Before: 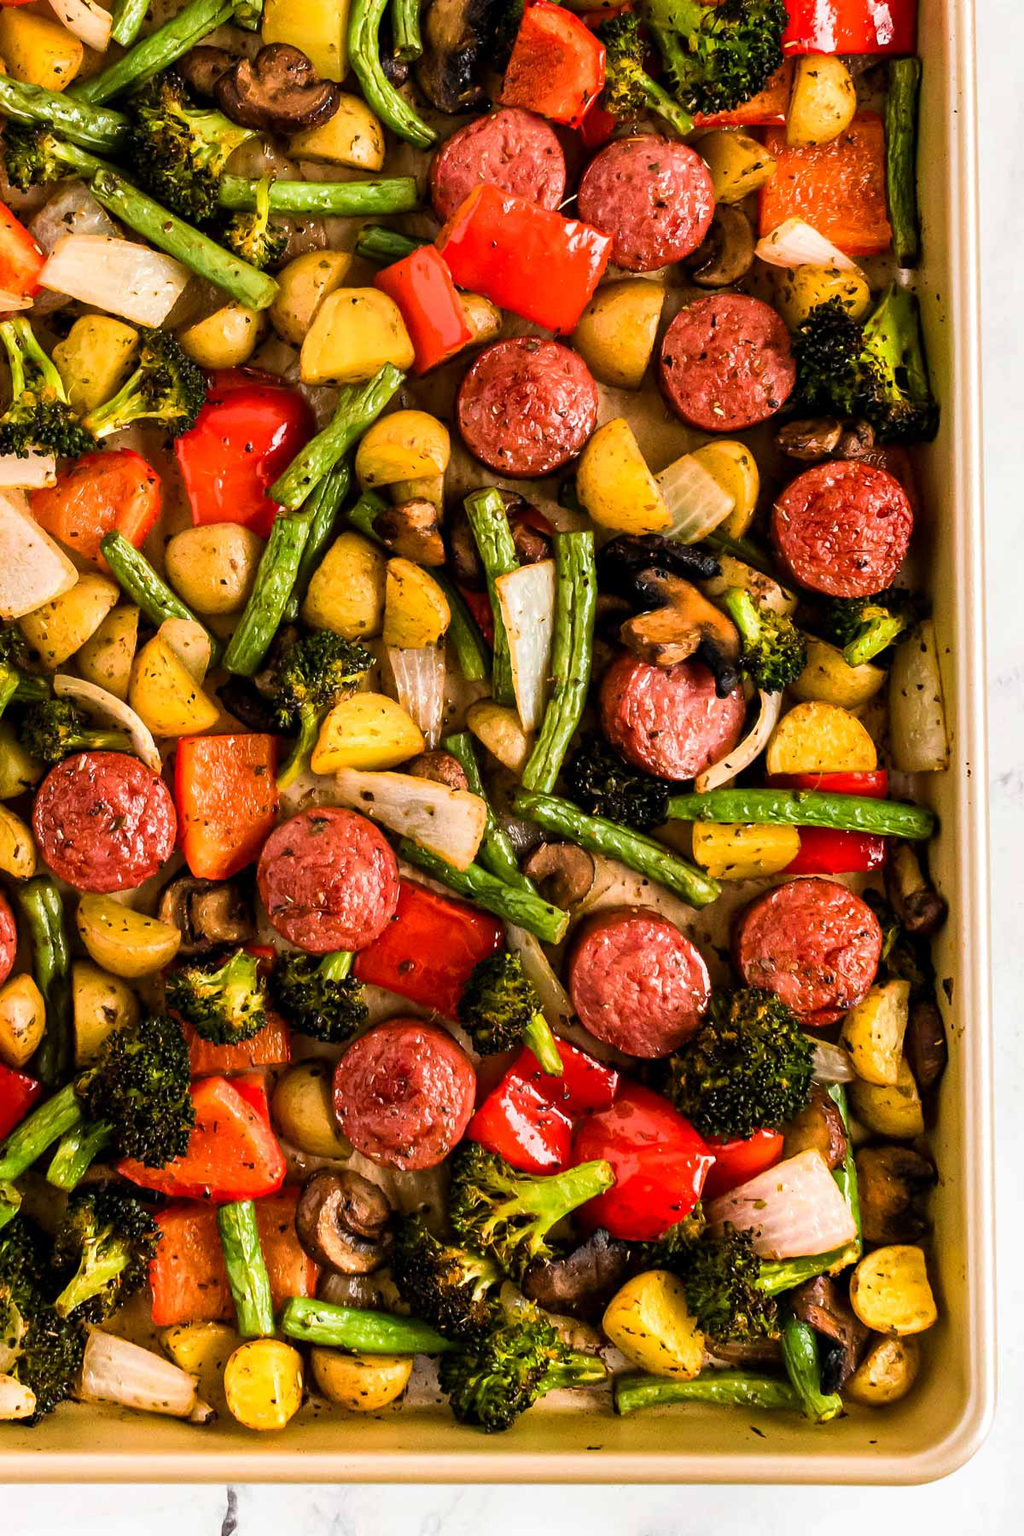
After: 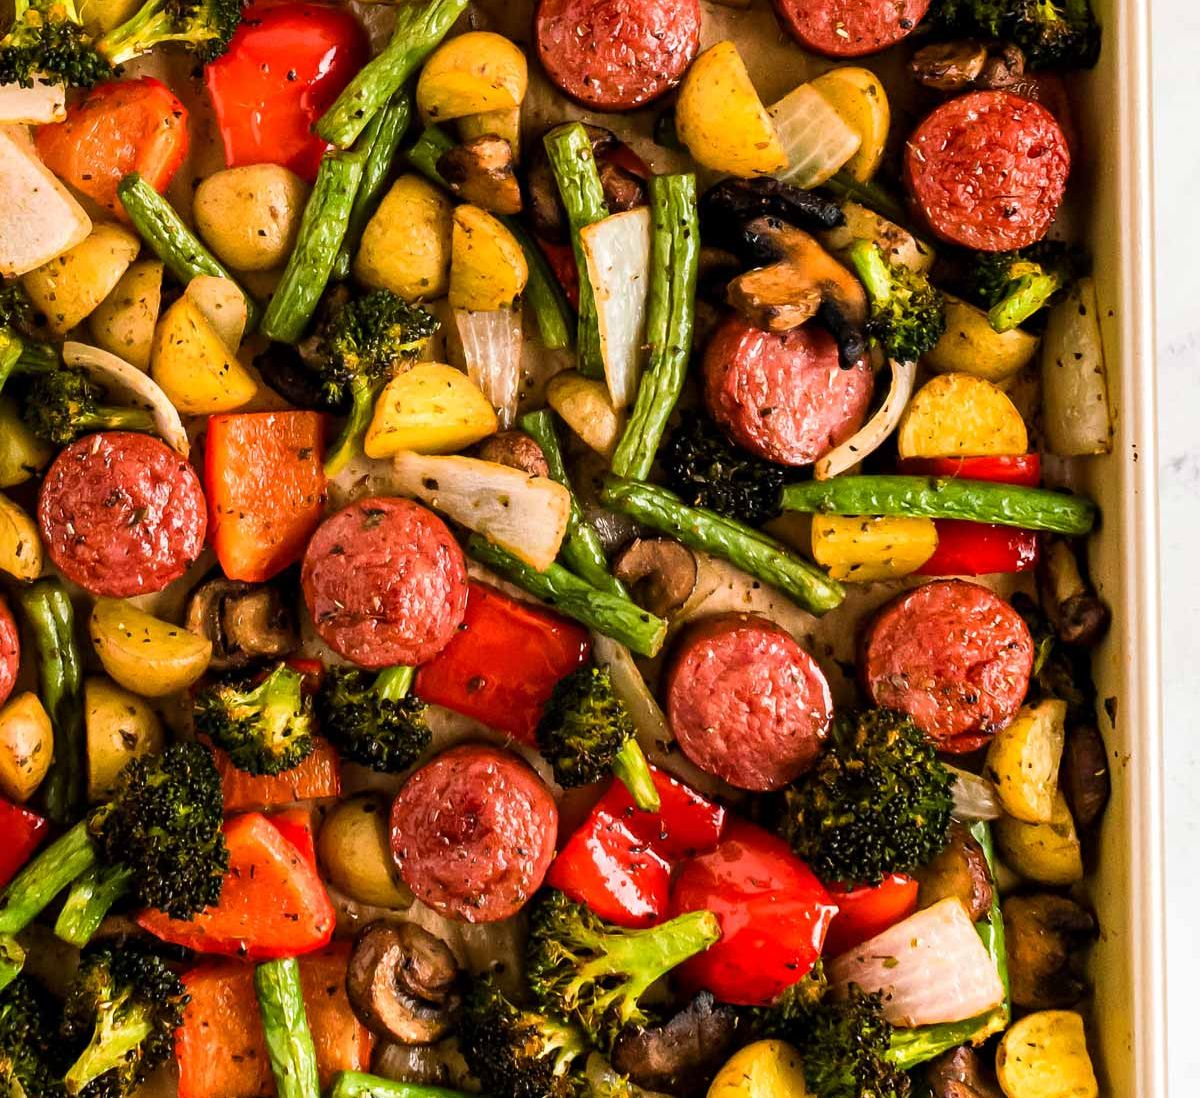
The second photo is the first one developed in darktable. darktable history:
crop and rotate: top 24.986%, bottom 14.009%
